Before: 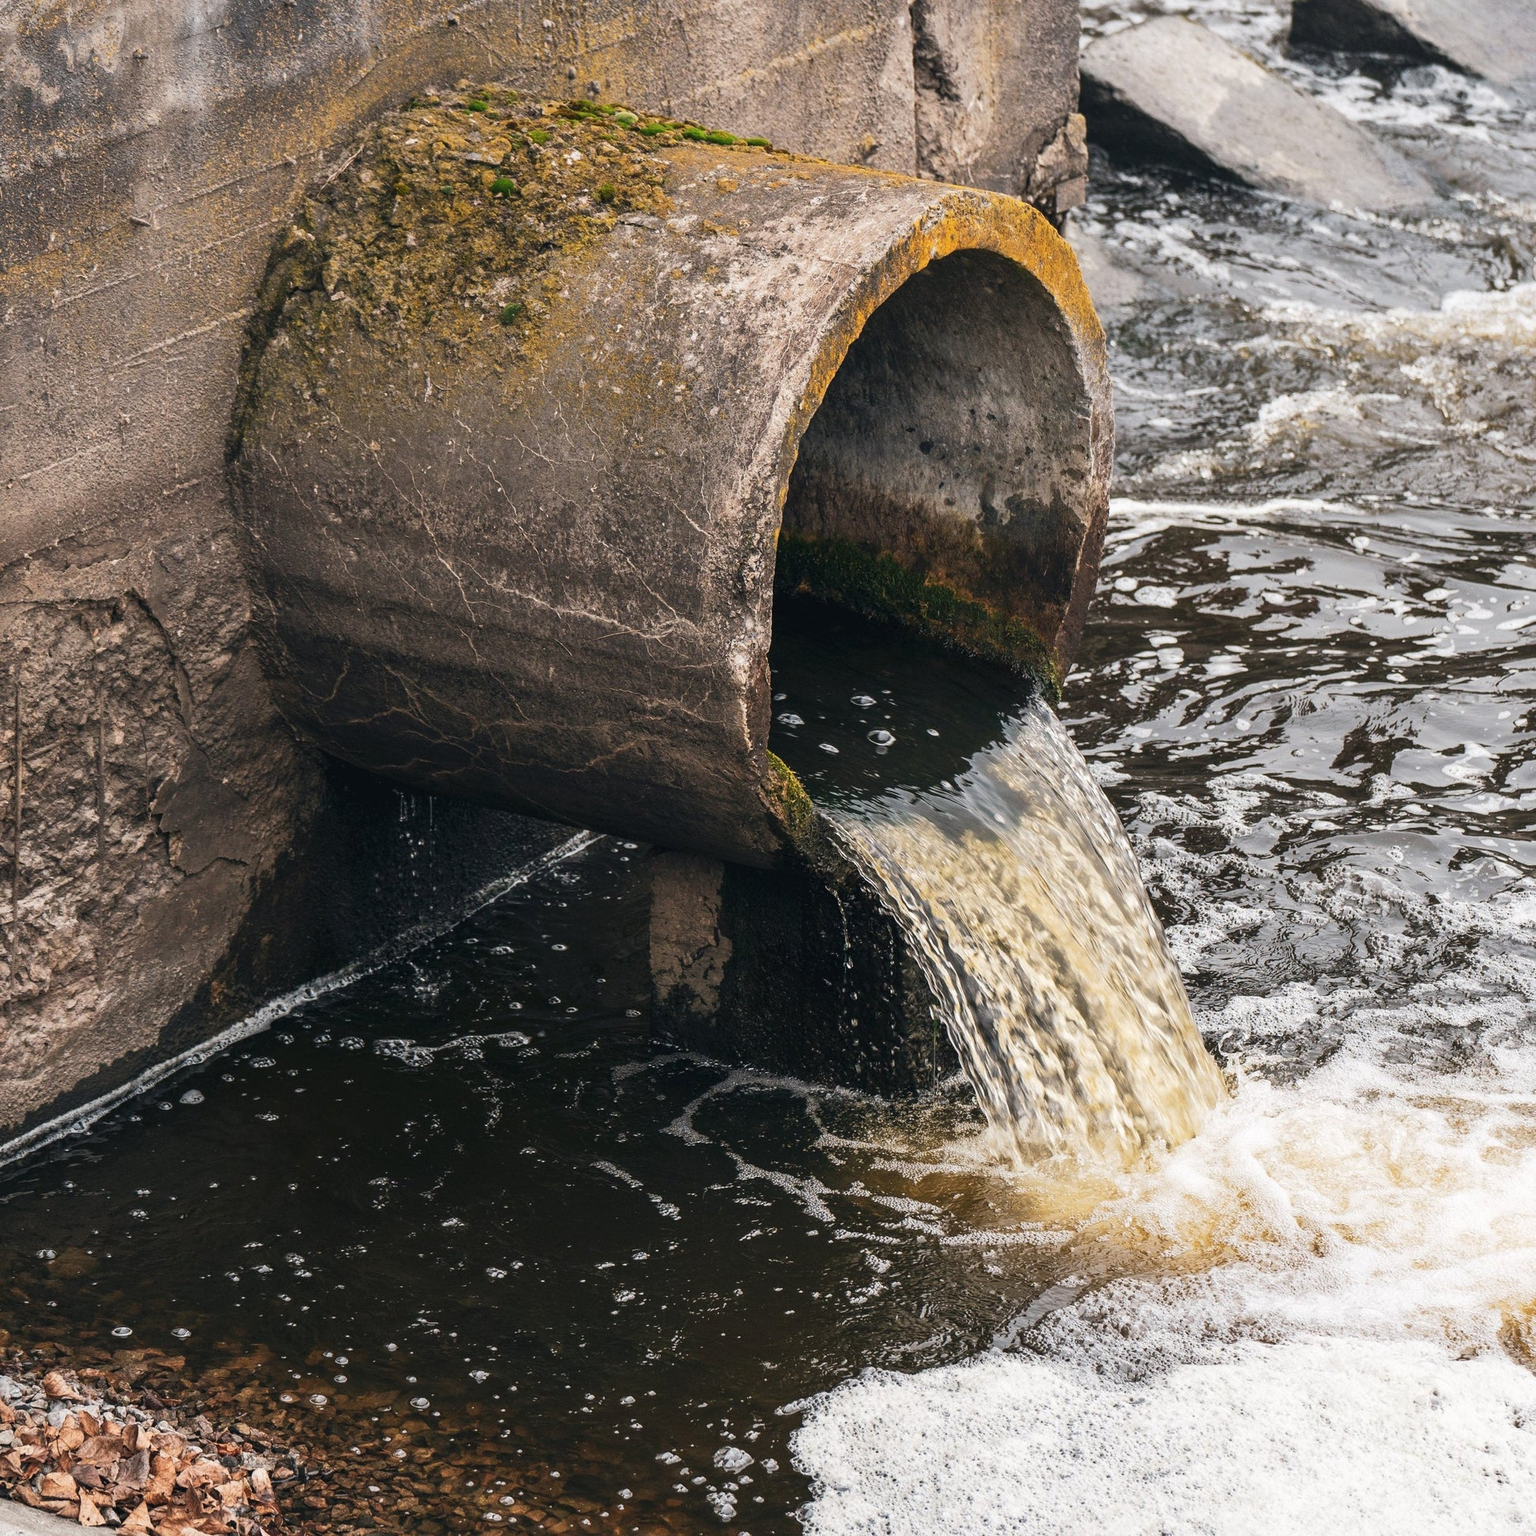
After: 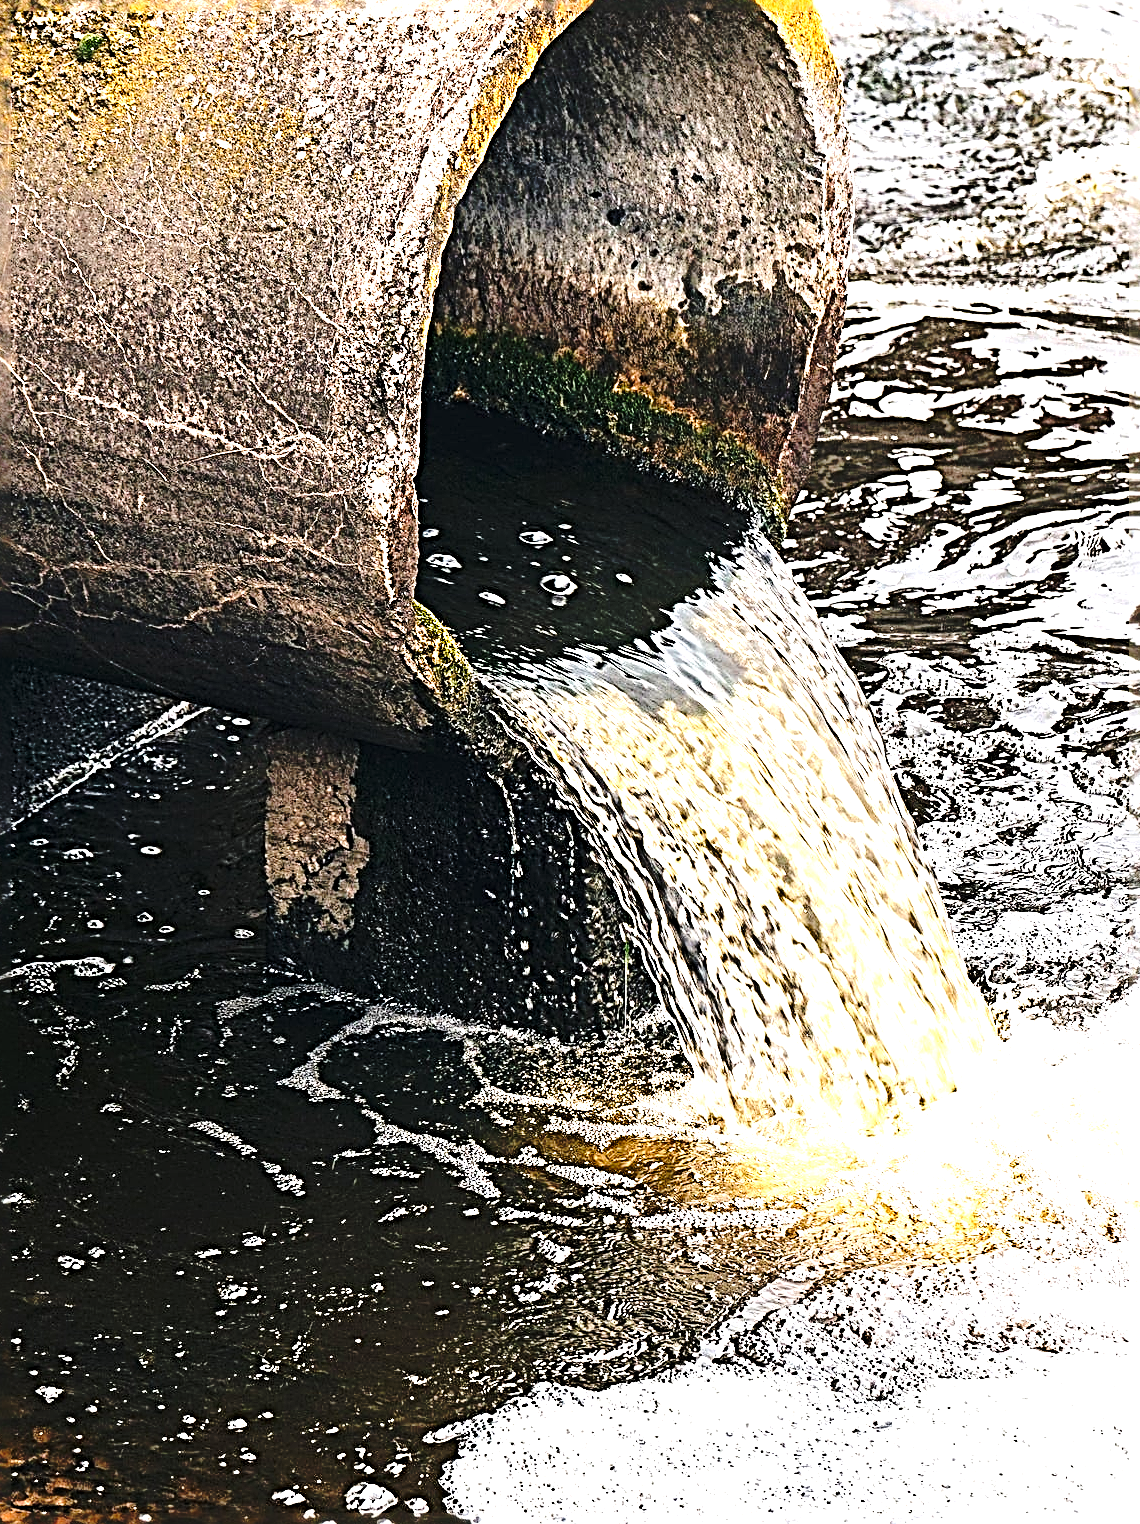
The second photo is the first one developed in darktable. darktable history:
tone equalizer: -8 EV -0.748 EV, -7 EV -0.692 EV, -6 EV -0.6 EV, -5 EV -0.371 EV, -3 EV 0.398 EV, -2 EV 0.6 EV, -1 EV 0.7 EV, +0 EV 0.762 EV, smoothing diameter 24.86%, edges refinement/feathering 6.55, preserve details guided filter
crop and rotate: left 28.725%, top 18.02%, right 12.653%, bottom 3.635%
tone curve: curves: ch0 [(0, 0) (0.23, 0.205) (0.486, 0.52) (0.822, 0.825) (0.994, 0.955)]; ch1 [(0, 0) (0.226, 0.261) (0.379, 0.442) (0.469, 0.472) (0.495, 0.495) (0.514, 0.504) (0.561, 0.568) (0.59, 0.612) (1, 1)]; ch2 [(0, 0) (0.269, 0.299) (0.459, 0.441) (0.498, 0.499) (0.523, 0.52) (0.586, 0.569) (0.635, 0.617) (0.659, 0.681) (0.718, 0.764) (1, 1)], color space Lab, linked channels, preserve colors none
sharpen: radius 4.025, amount 1.998
exposure: black level correction 0, exposure 1 EV, compensate exposure bias true, compensate highlight preservation false
base curve: curves: ch0 [(0, 0) (0.073, 0.04) (0.157, 0.139) (0.492, 0.492) (0.758, 0.758) (1, 1)], preserve colors none
contrast brightness saturation: contrast 0.037, saturation 0.15
